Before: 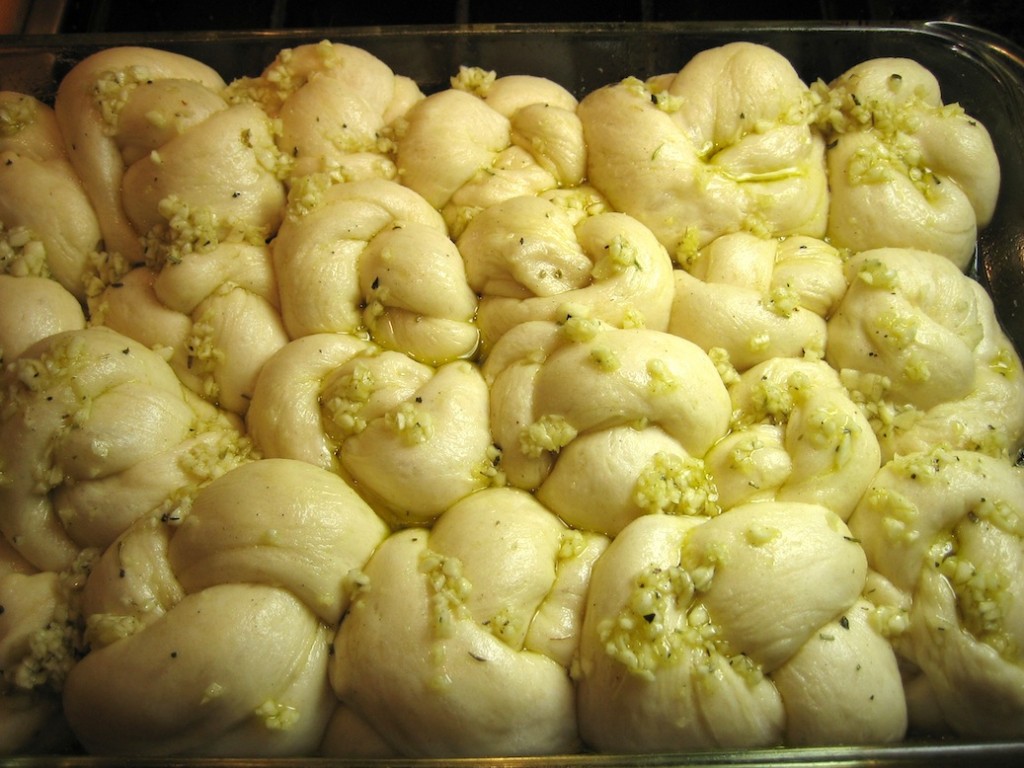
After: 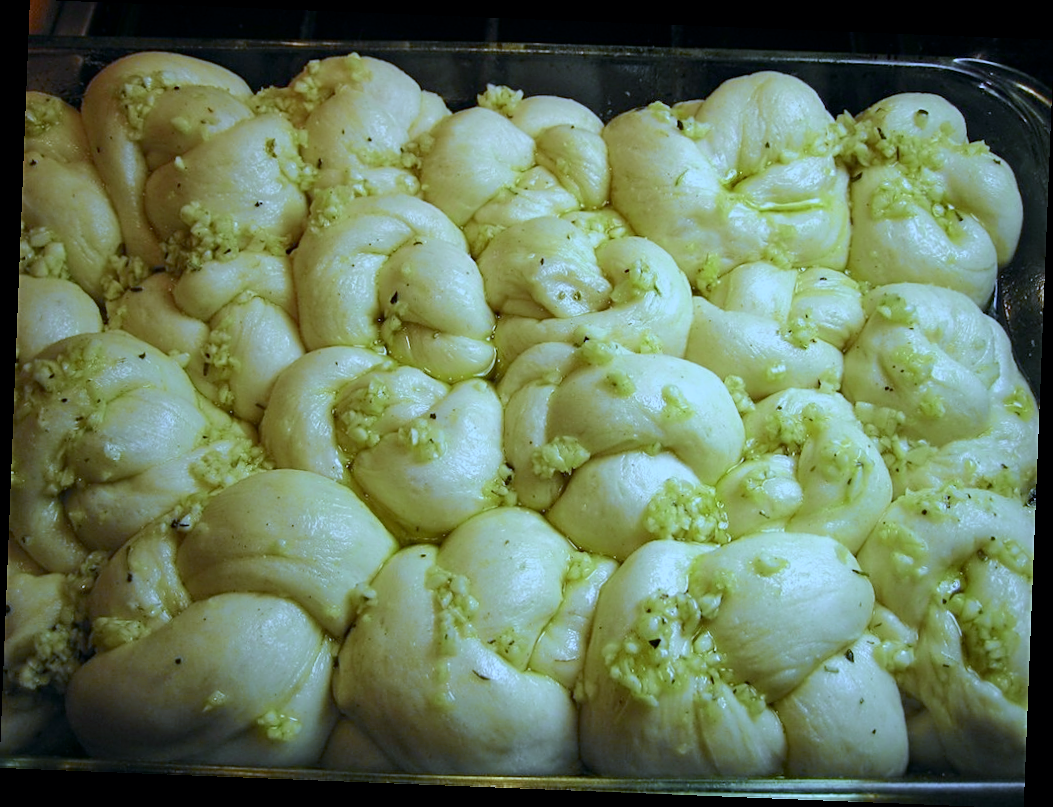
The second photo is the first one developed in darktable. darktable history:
rotate and perspective: rotation 2.27°, automatic cropping off
tone equalizer: -8 EV 0.25 EV, -7 EV 0.417 EV, -6 EV 0.417 EV, -5 EV 0.25 EV, -3 EV -0.25 EV, -2 EV -0.417 EV, -1 EV -0.417 EV, +0 EV -0.25 EV, edges refinement/feathering 500, mask exposure compensation -1.57 EV, preserve details guided filter
white balance: red 0.766, blue 1.537
tone curve: curves: ch0 [(0, 0) (0.058, 0.027) (0.214, 0.183) (0.304, 0.288) (0.51, 0.549) (0.658, 0.7) (0.741, 0.775) (0.844, 0.866) (0.986, 0.957)]; ch1 [(0, 0) (0.172, 0.123) (0.312, 0.296) (0.437, 0.429) (0.471, 0.469) (0.502, 0.5) (0.513, 0.515) (0.572, 0.603) (0.617, 0.653) (0.68, 0.724) (0.889, 0.924) (1, 1)]; ch2 [(0, 0) (0.411, 0.424) (0.489, 0.49) (0.502, 0.5) (0.517, 0.519) (0.549, 0.578) (0.604, 0.628) (0.693, 0.686) (1, 1)], color space Lab, independent channels, preserve colors none
sharpen: on, module defaults
